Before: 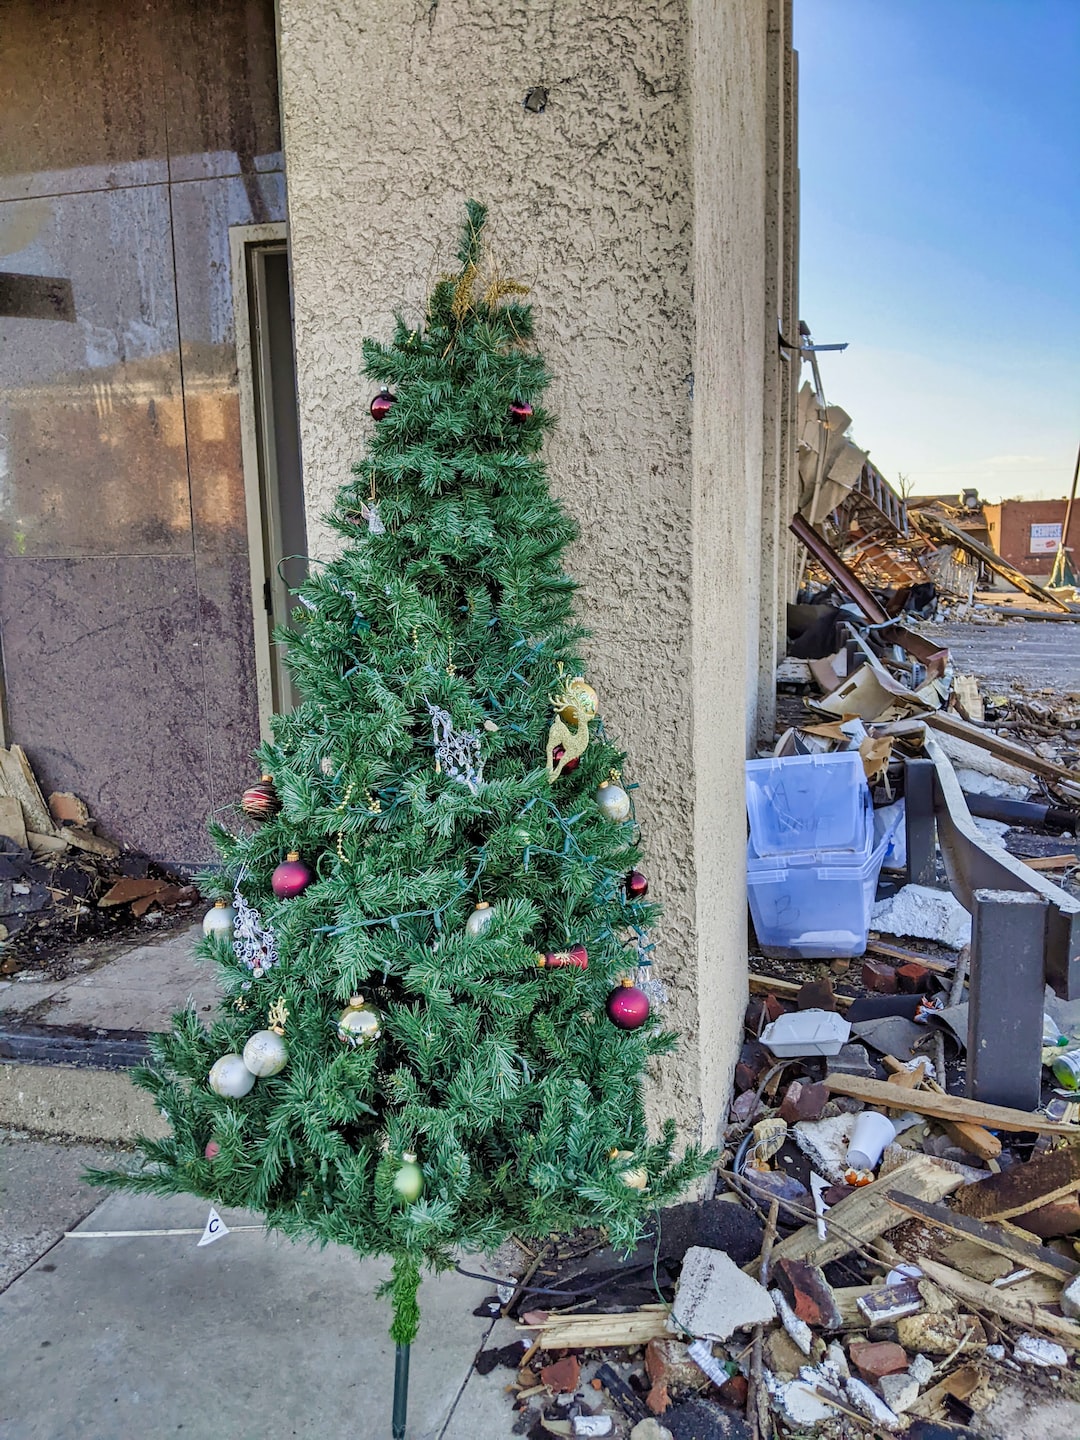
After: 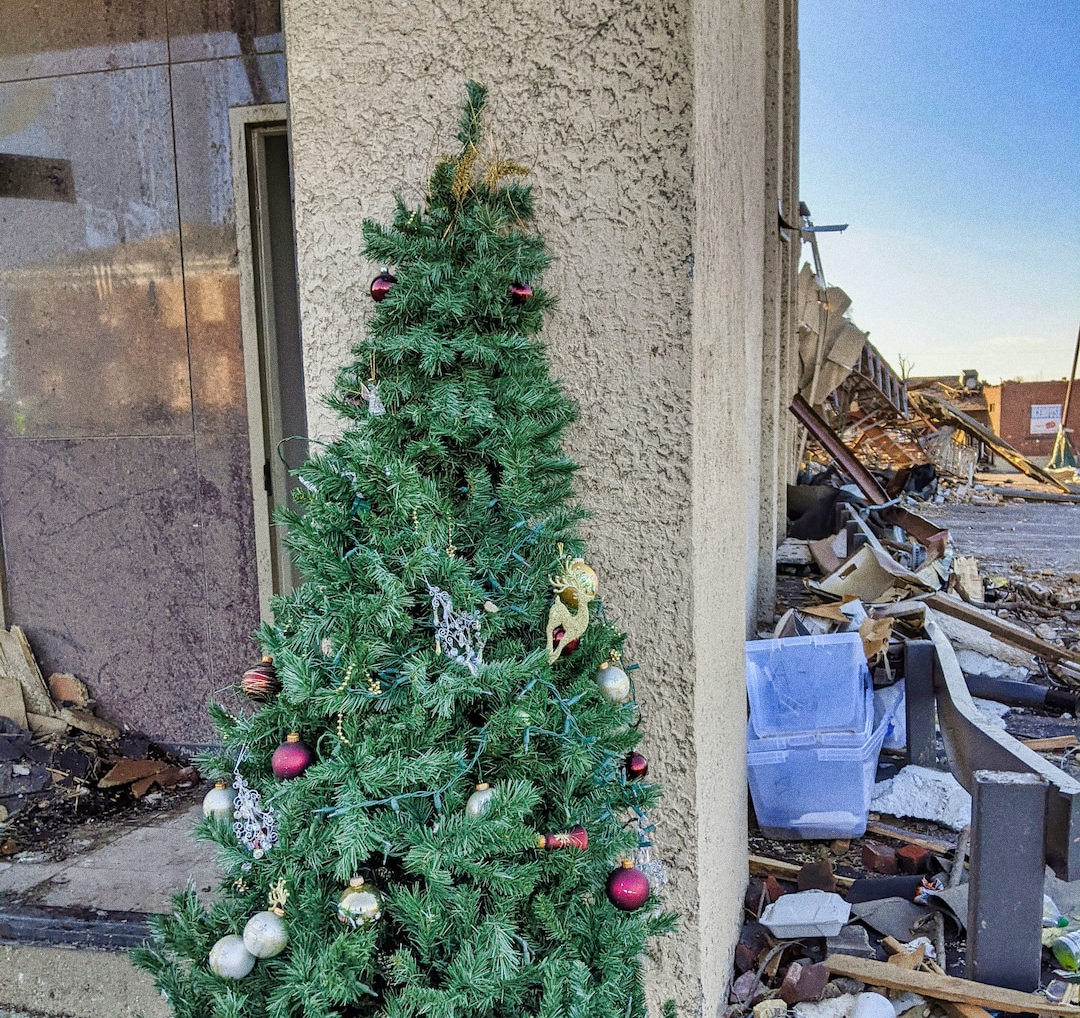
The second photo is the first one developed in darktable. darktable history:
grain: coarseness 8.68 ISO, strength 31.94%
crop and rotate: top 8.293%, bottom 20.996%
contrast brightness saturation: saturation -0.05
